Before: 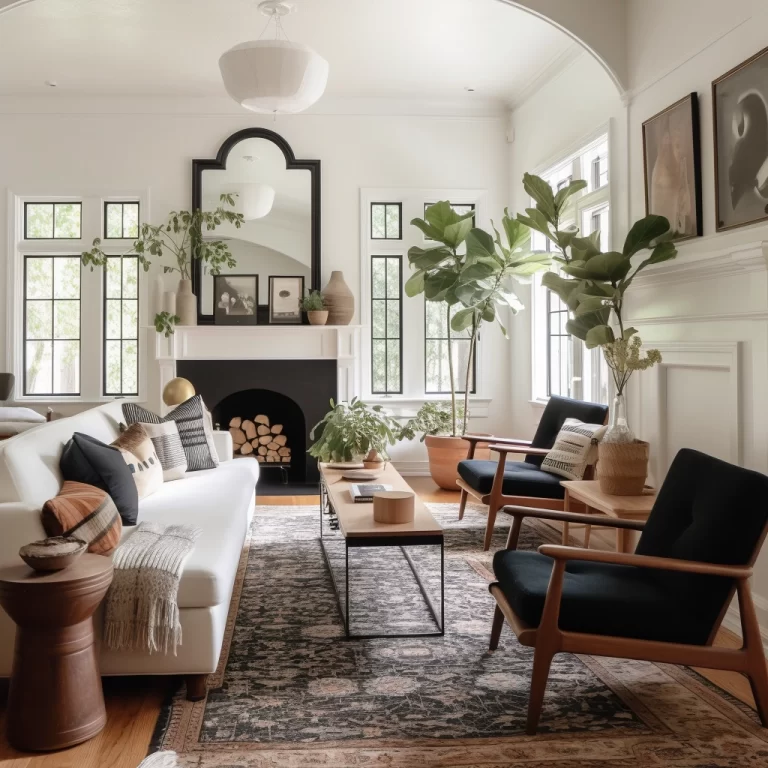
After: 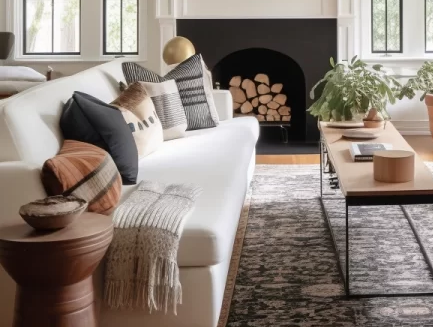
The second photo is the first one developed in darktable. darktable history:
color balance: output saturation 98.5%
crop: top 44.483%, right 43.593%, bottom 12.892%
